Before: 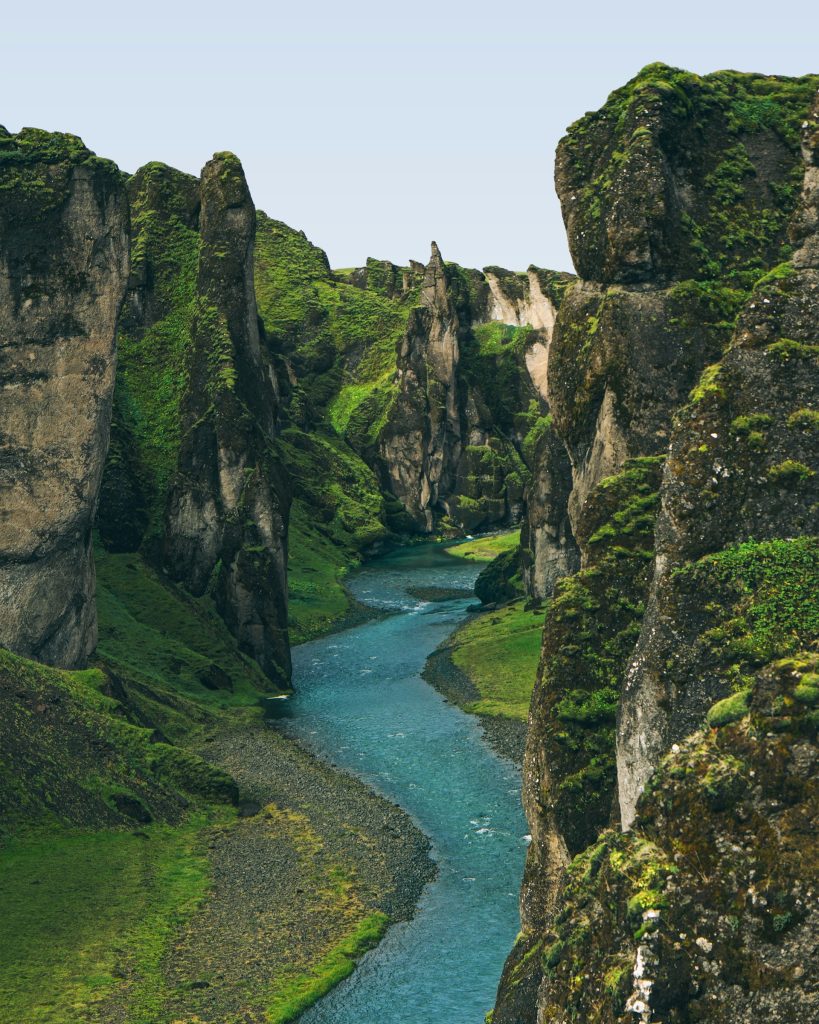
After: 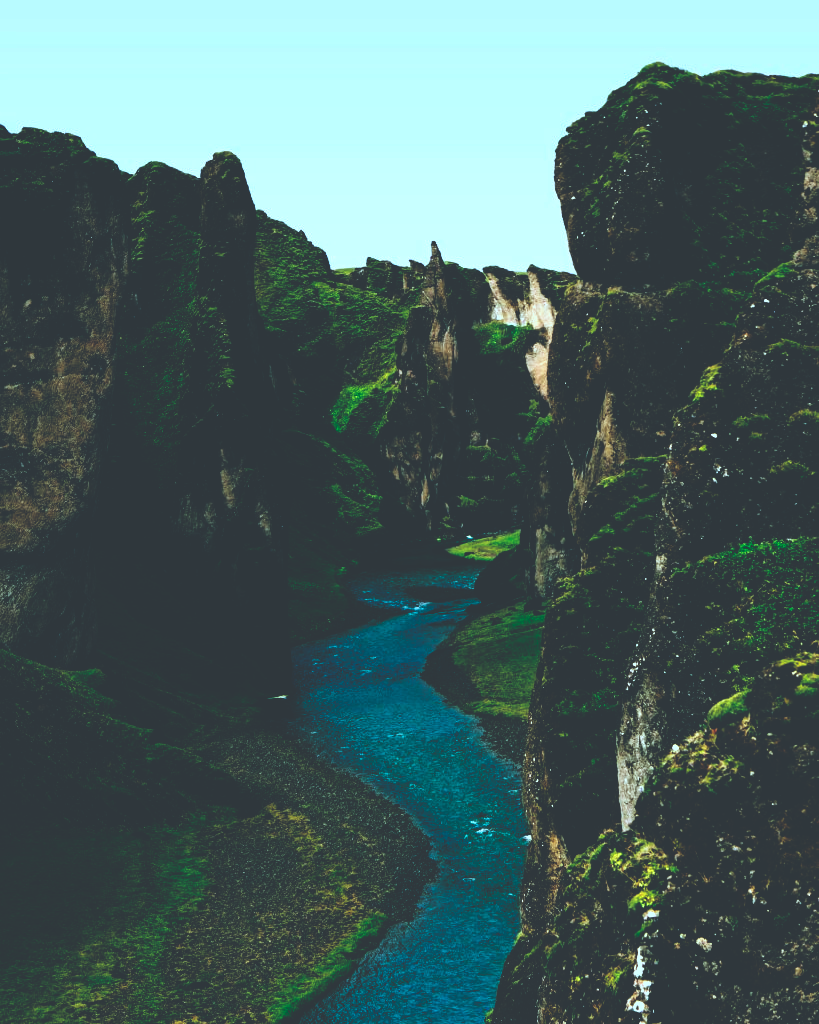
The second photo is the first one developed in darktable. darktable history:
color correction: highlights a* -10.6, highlights b* -19.42
base curve: curves: ch0 [(0, 0.036) (0.083, 0.04) (0.804, 1)], preserve colors none
